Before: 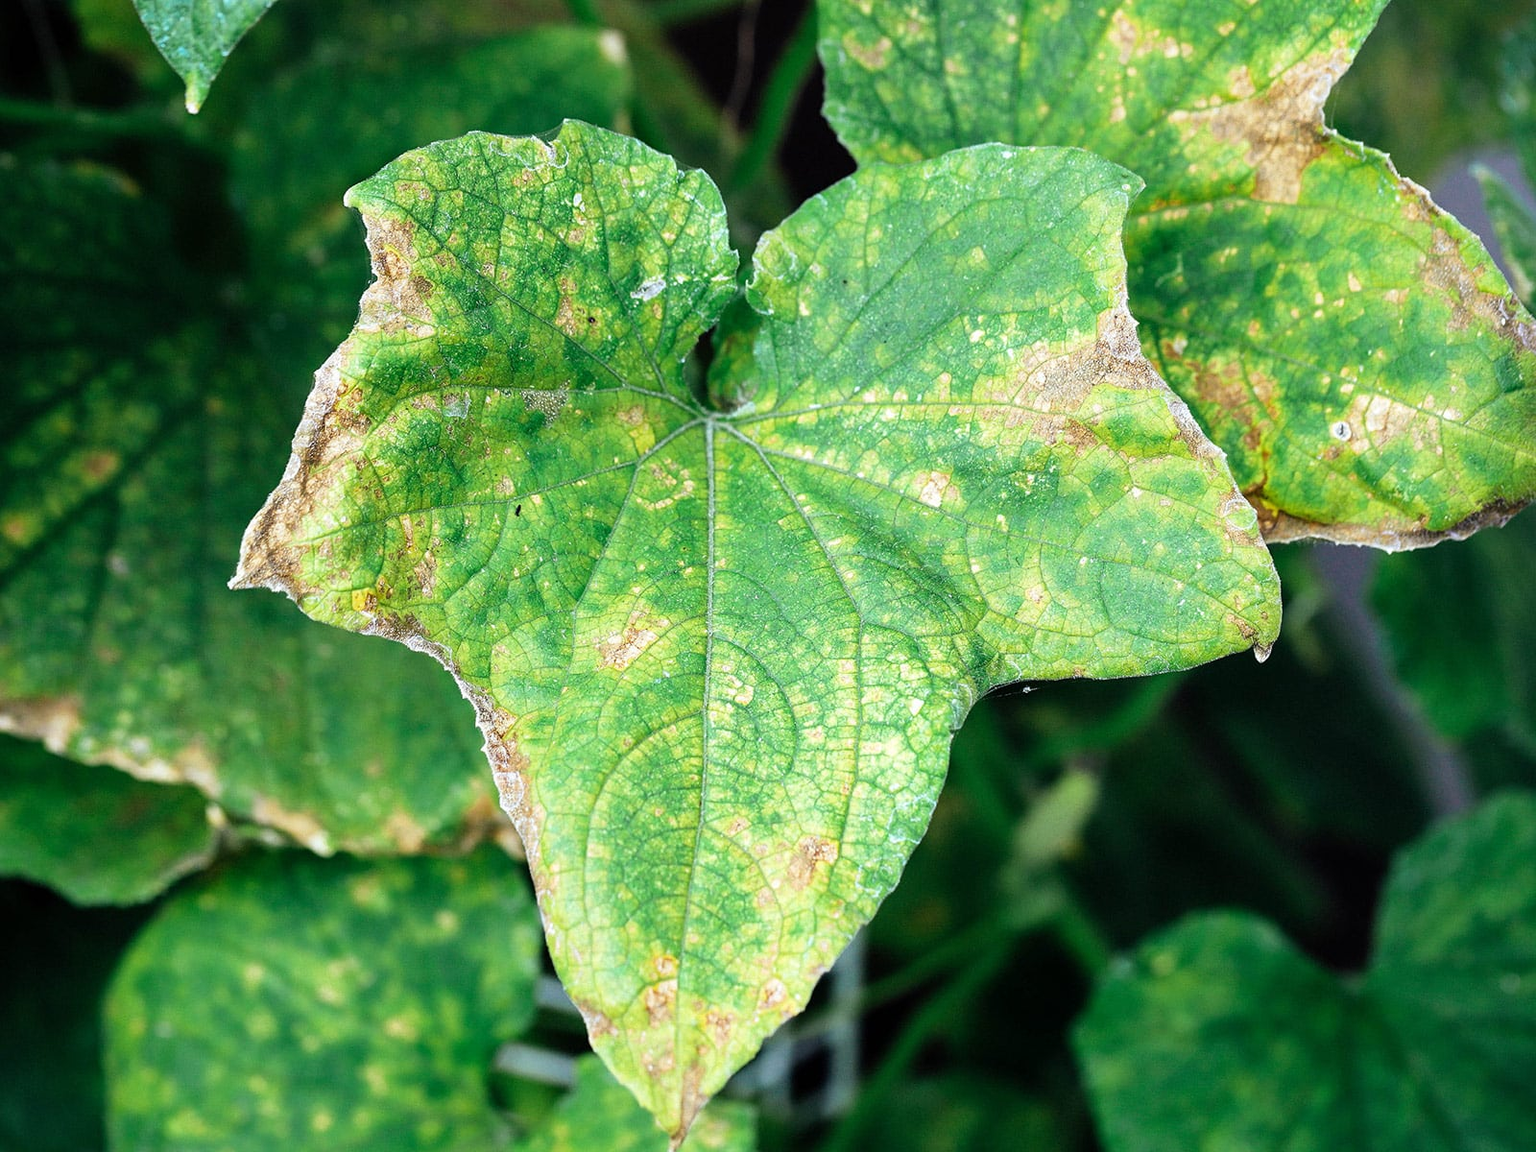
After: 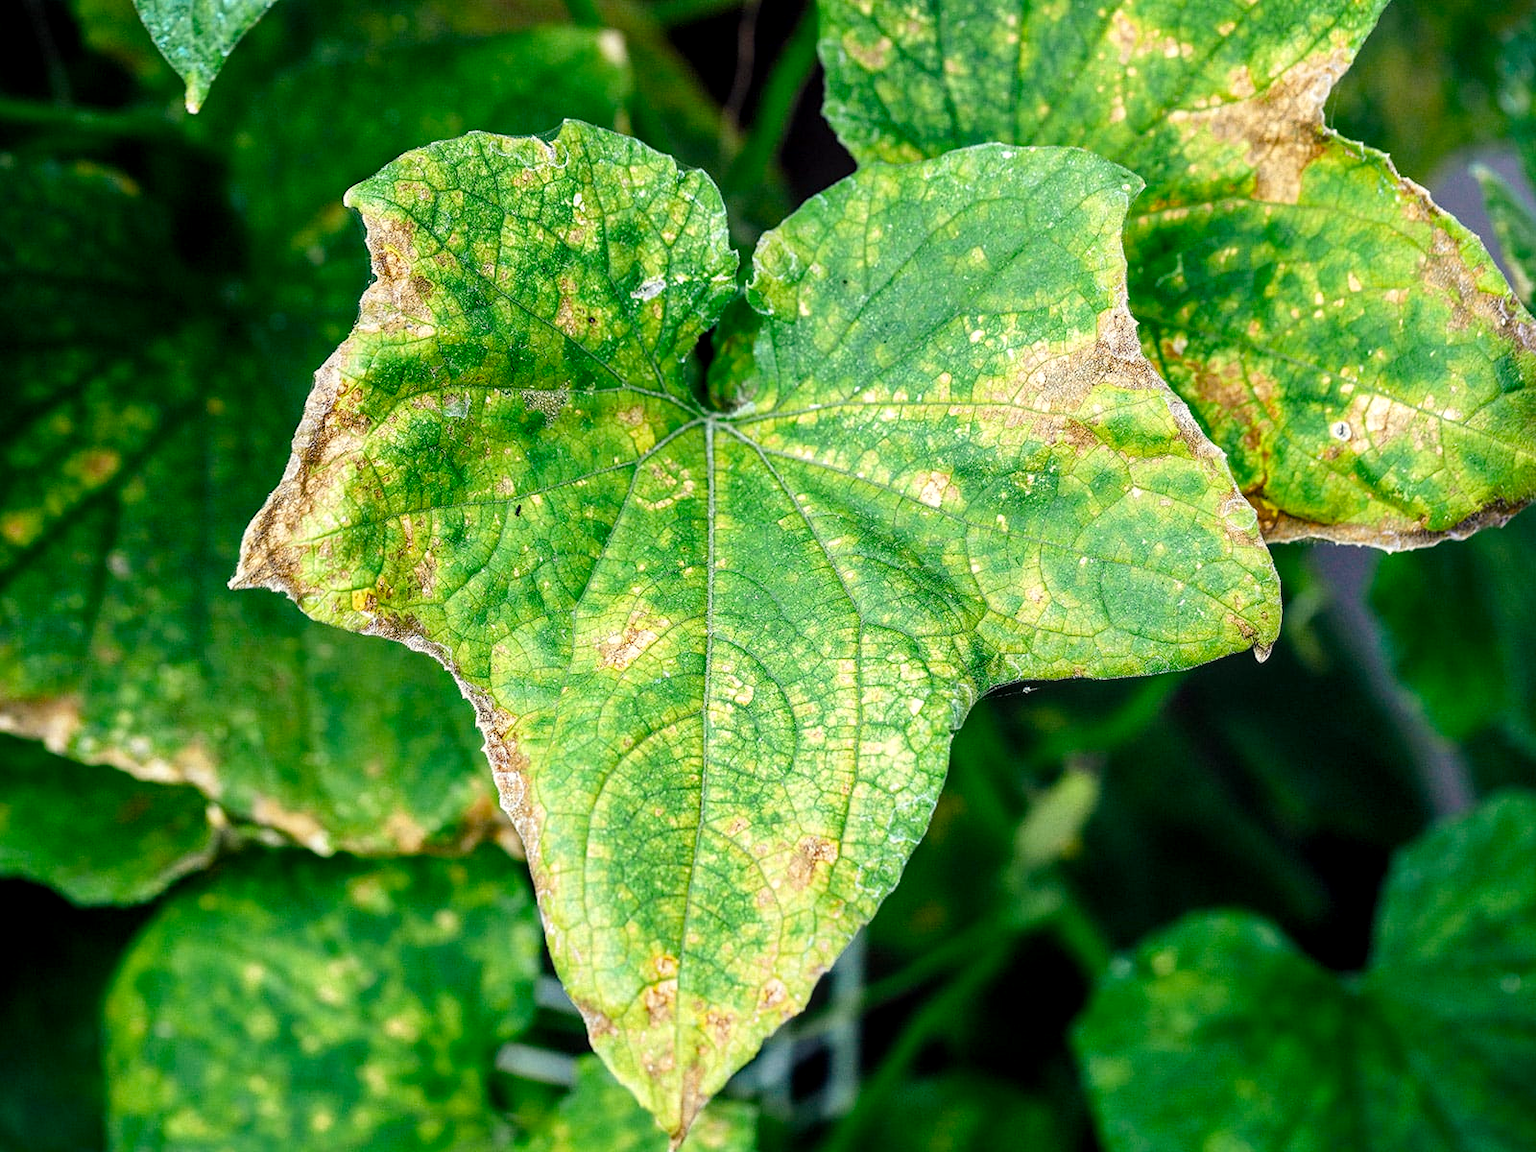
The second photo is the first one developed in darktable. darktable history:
color balance rgb: highlights gain › chroma 3.046%, highlights gain › hue 76.55°, perceptual saturation grading › global saturation 20%, perceptual saturation grading › highlights -24.813%, perceptual saturation grading › shadows 24.25%, global vibrance 22.573%
local contrast: detail 130%
